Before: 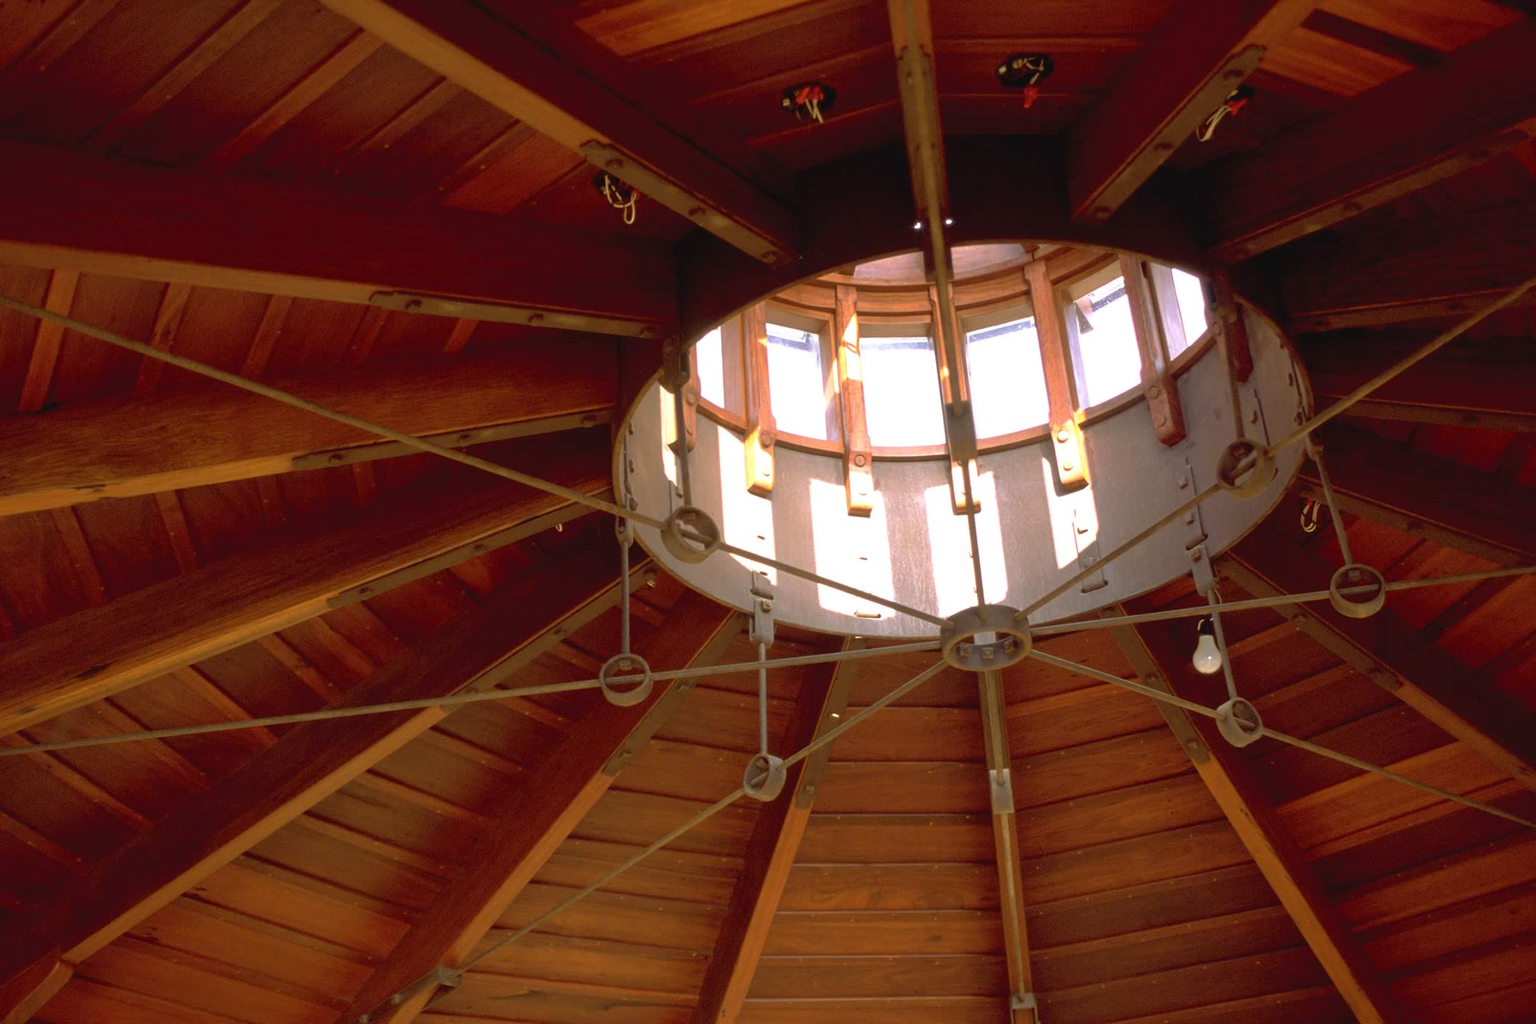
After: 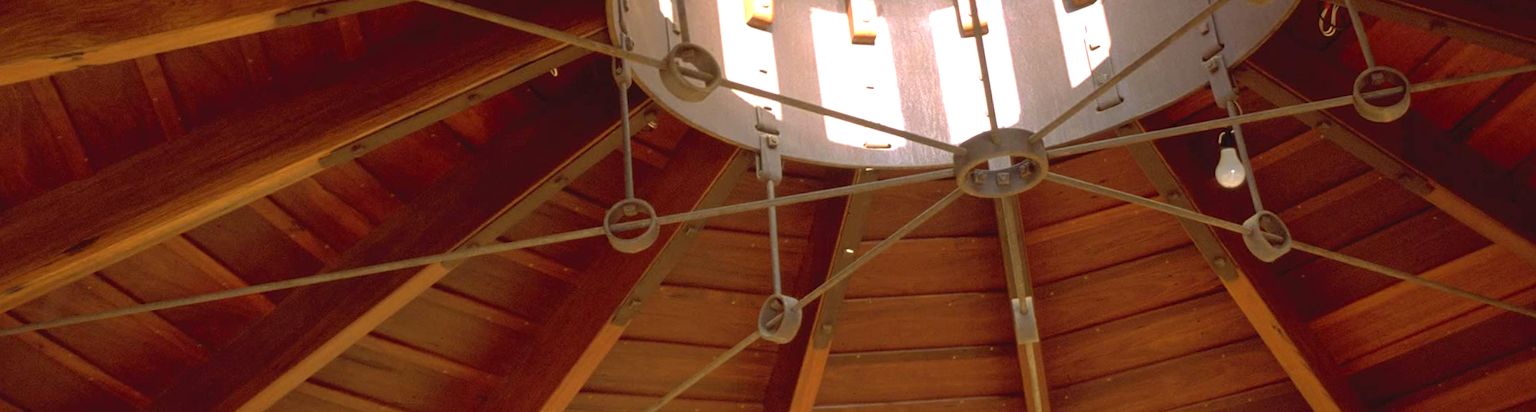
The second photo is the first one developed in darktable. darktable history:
rotate and perspective: rotation -3°, crop left 0.031, crop right 0.968, crop top 0.07, crop bottom 0.93
exposure: black level correction 0, exposure 0.2 EV, compensate exposure bias true, compensate highlight preservation false
crop: top 45.551%, bottom 12.262%
